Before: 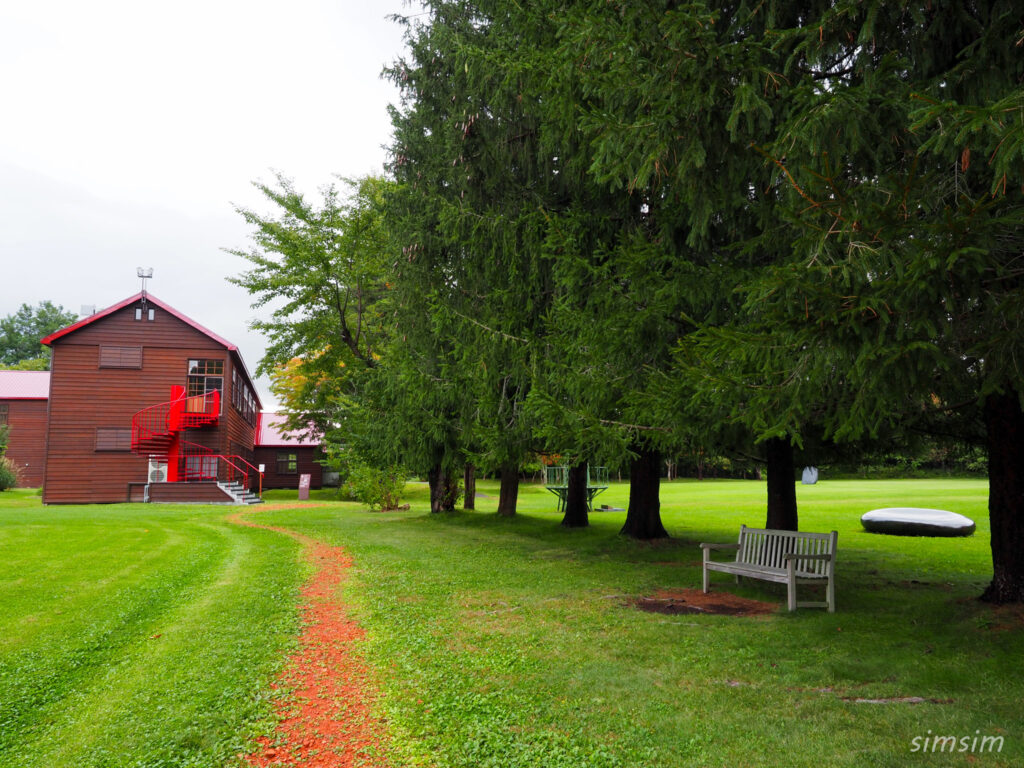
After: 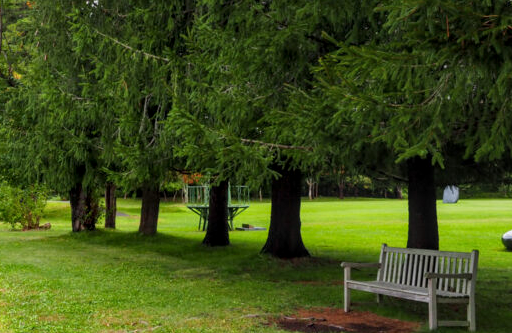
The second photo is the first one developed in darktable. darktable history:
crop: left 35.062%, top 36.622%, right 14.844%, bottom 19.948%
local contrast: on, module defaults
